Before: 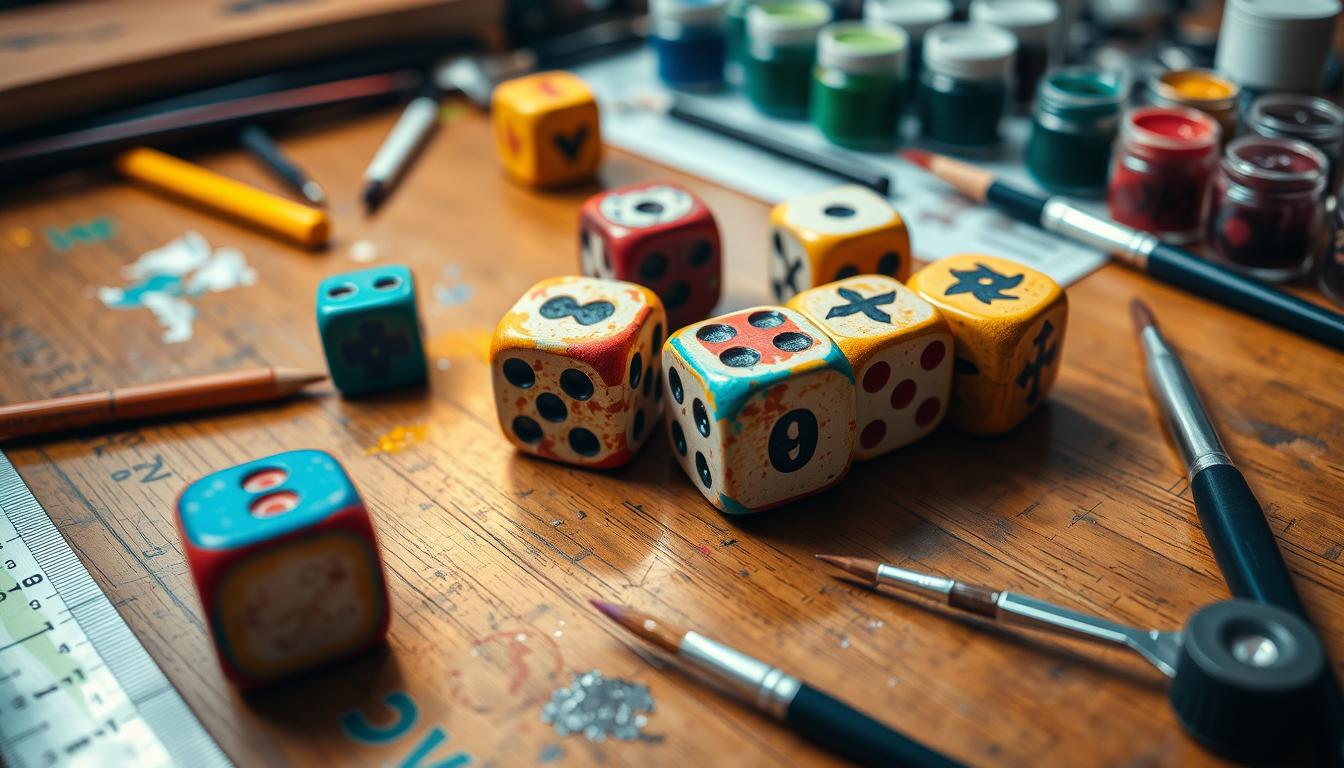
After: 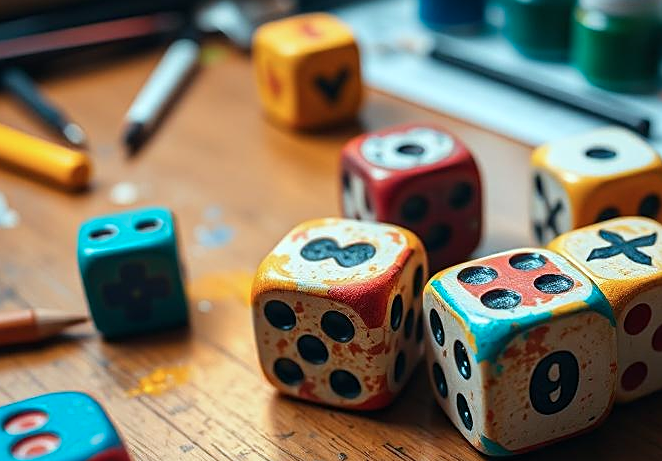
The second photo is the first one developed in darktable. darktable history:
sharpen: on, module defaults
crop: left 17.835%, top 7.675%, right 32.881%, bottom 32.213%
rotate and perspective: crop left 0, crop top 0
color correction: highlights a* -4.18, highlights b* -10.81
